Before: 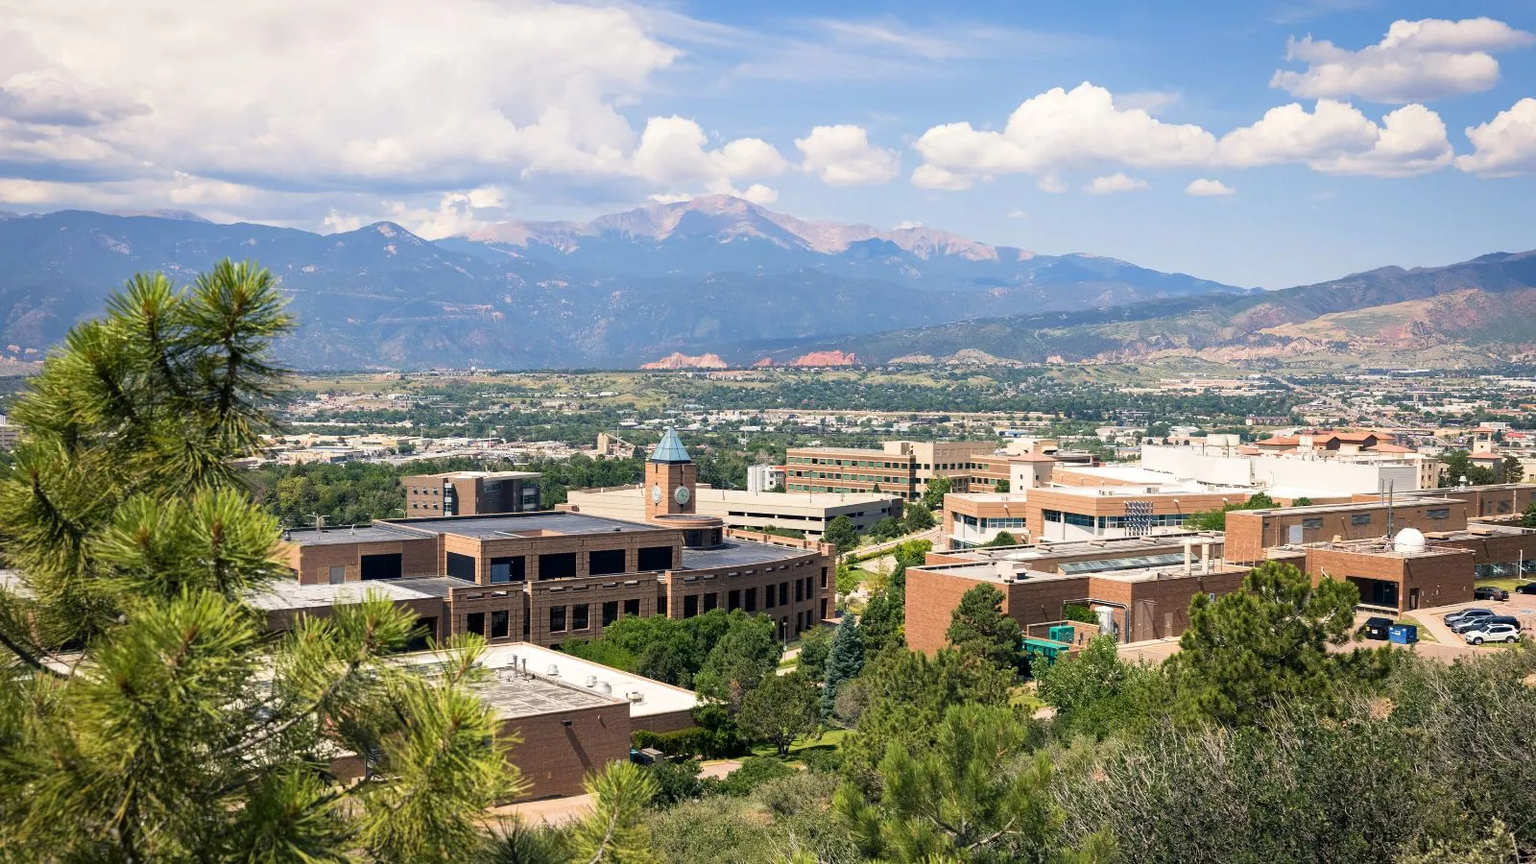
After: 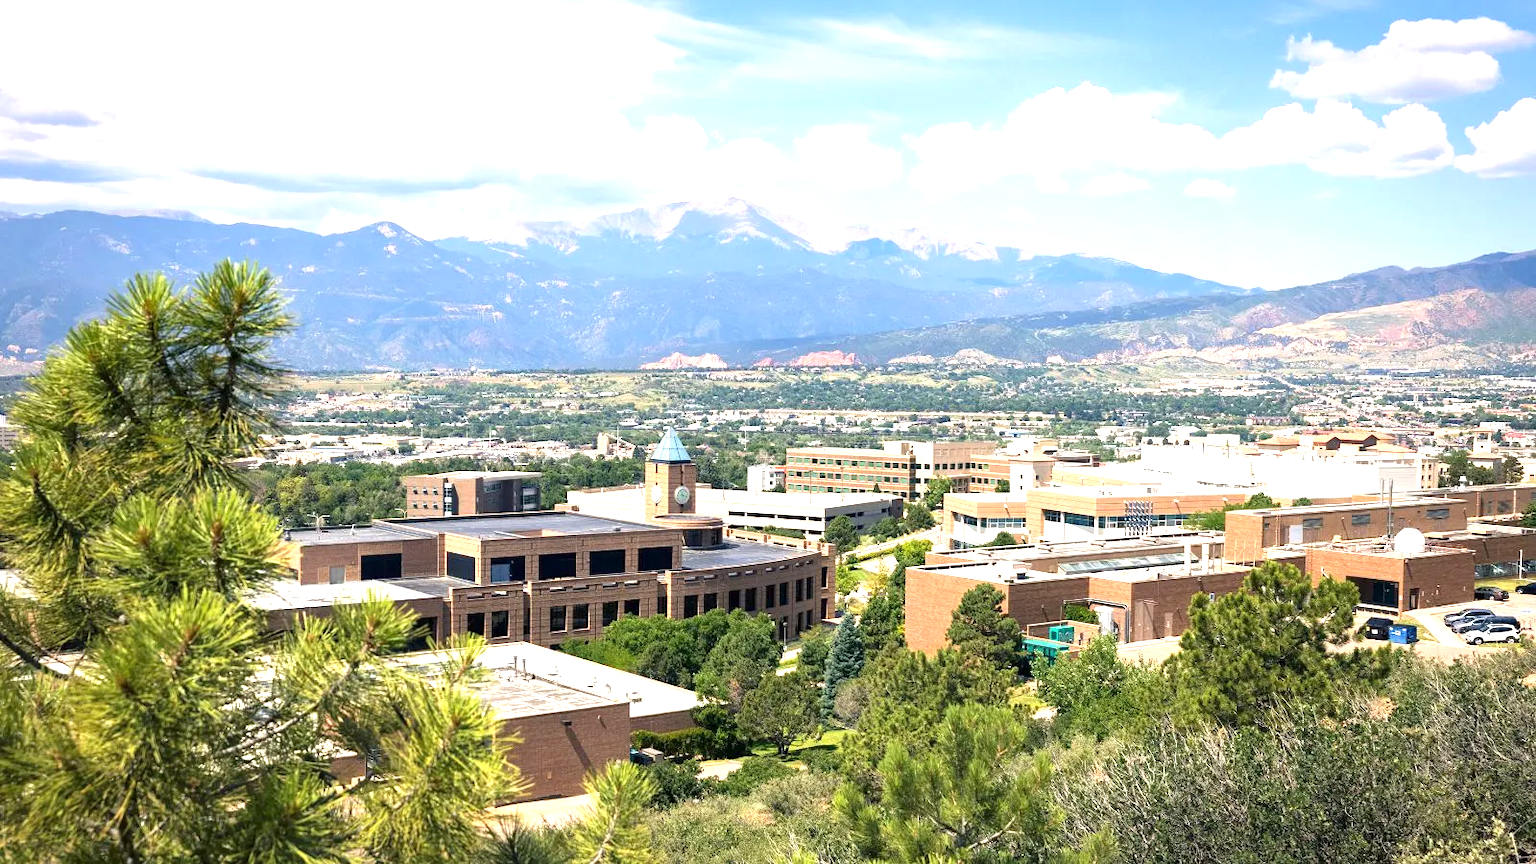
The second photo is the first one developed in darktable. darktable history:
exposure: exposure 0.948 EV, compensate highlight preservation false
